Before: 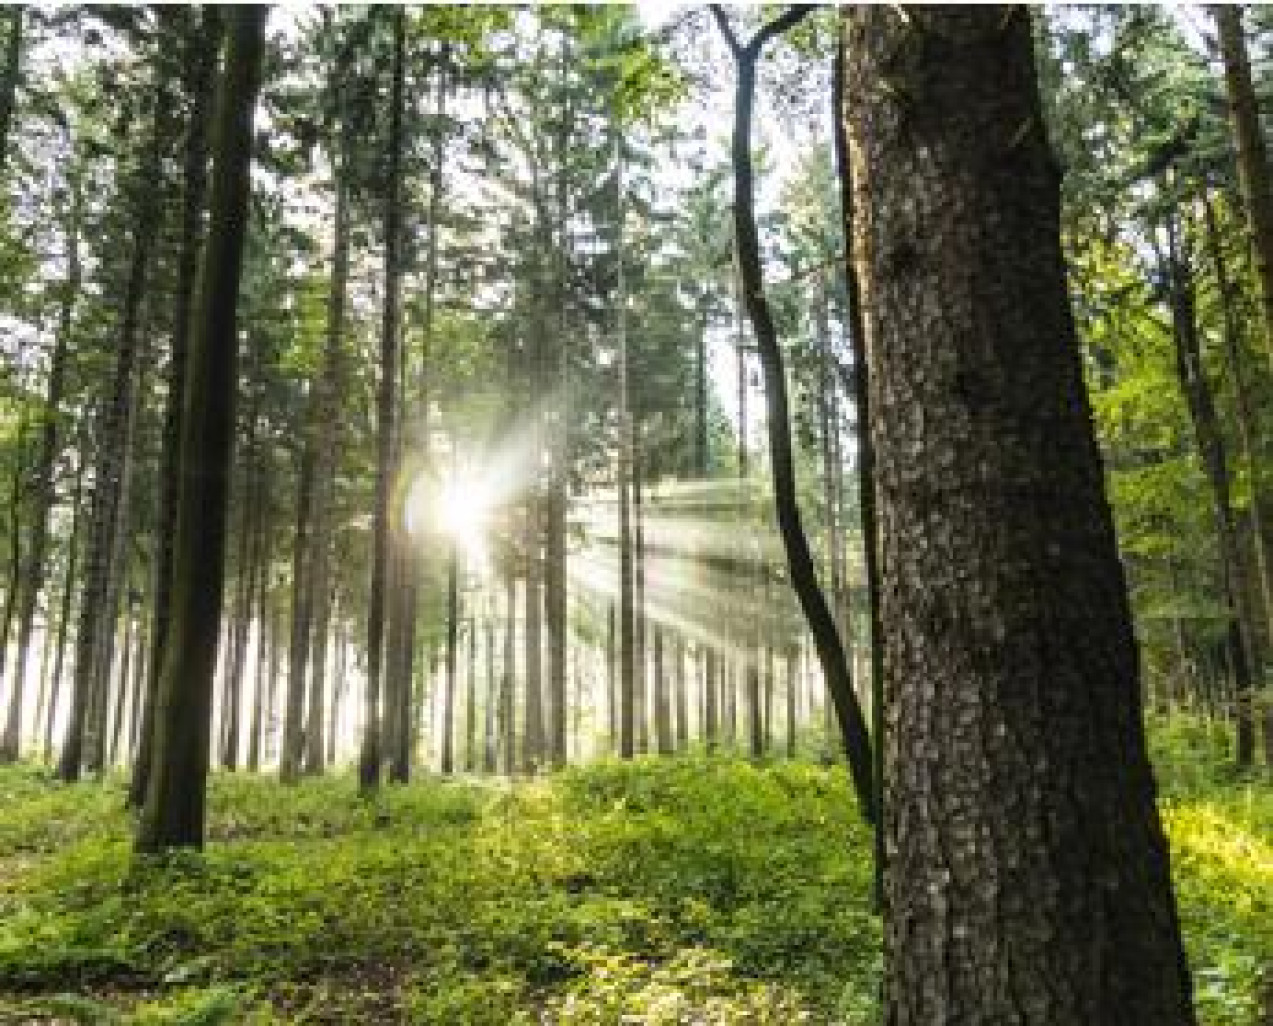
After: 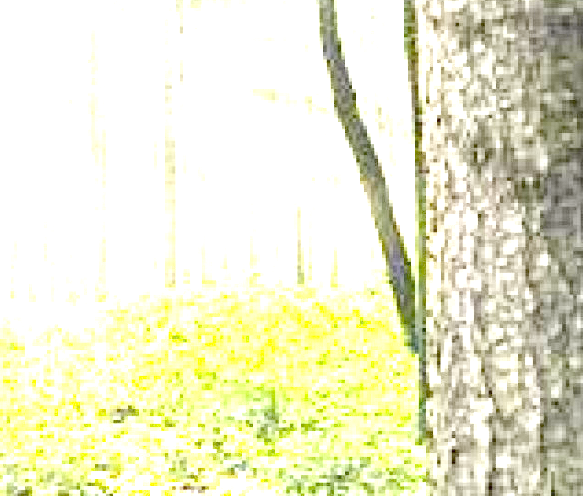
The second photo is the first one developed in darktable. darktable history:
tone equalizer "contrast tone curve: strong": -8 EV -1.08 EV, -7 EV -1.01 EV, -6 EV -0.867 EV, -5 EV -0.578 EV, -3 EV 0.578 EV, -2 EV 0.867 EV, -1 EV 1.01 EV, +0 EV 1.08 EV, edges refinement/feathering 500, mask exposure compensation -1.57 EV, preserve details no
exposure: exposure 0.781 EV
crop: left 35.976%, top 45.819%, right 18.162%, bottom 5.807%
